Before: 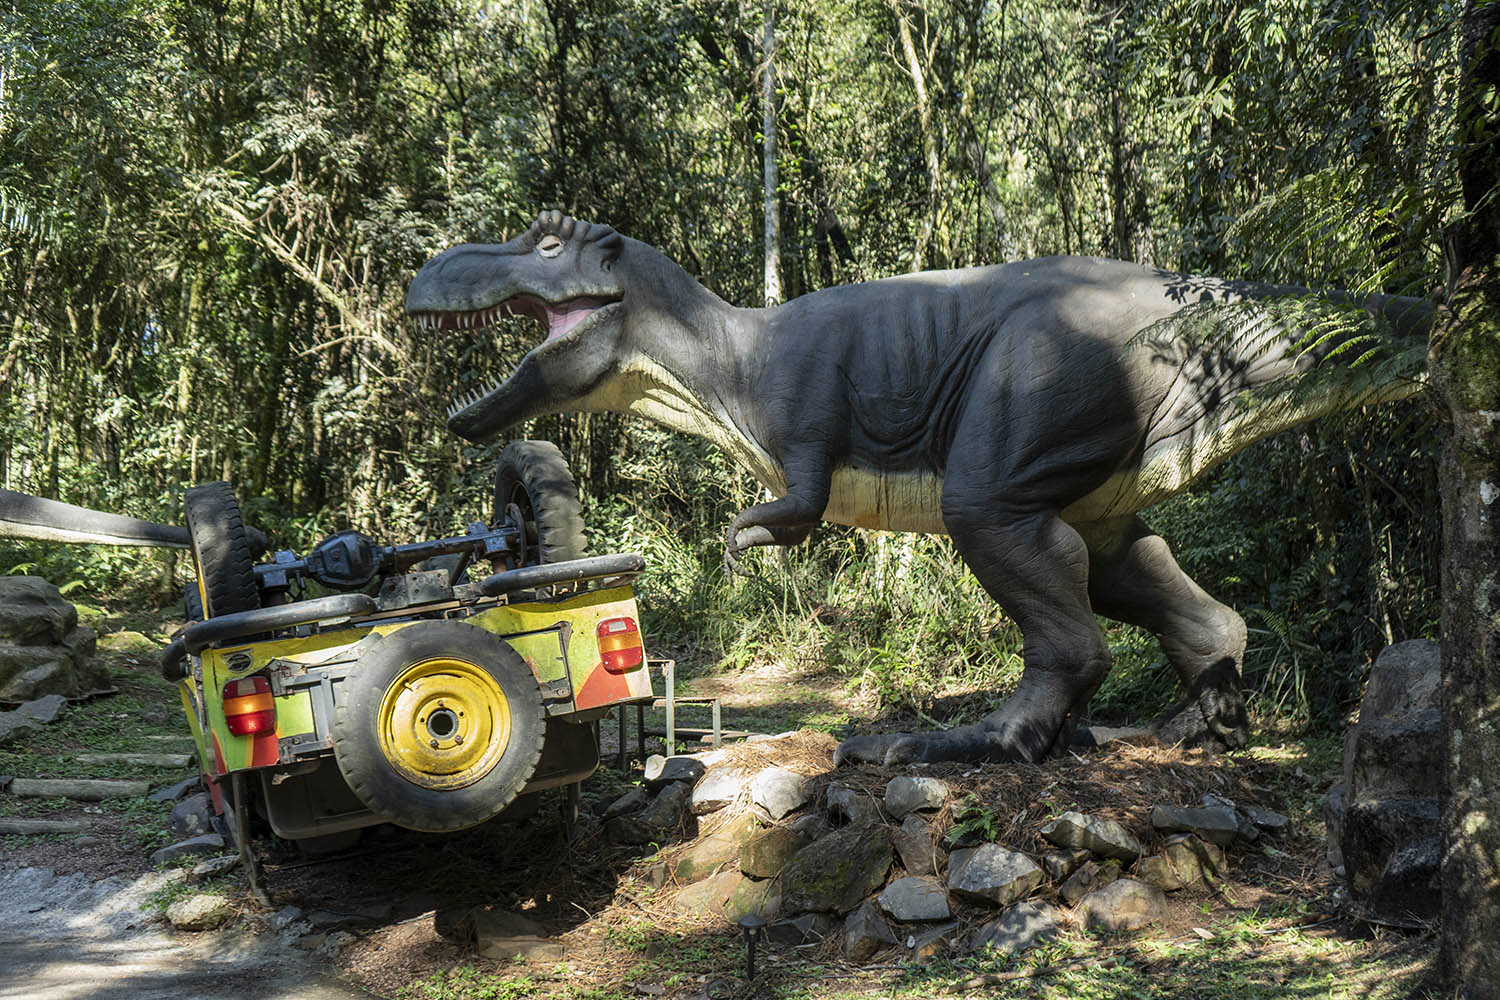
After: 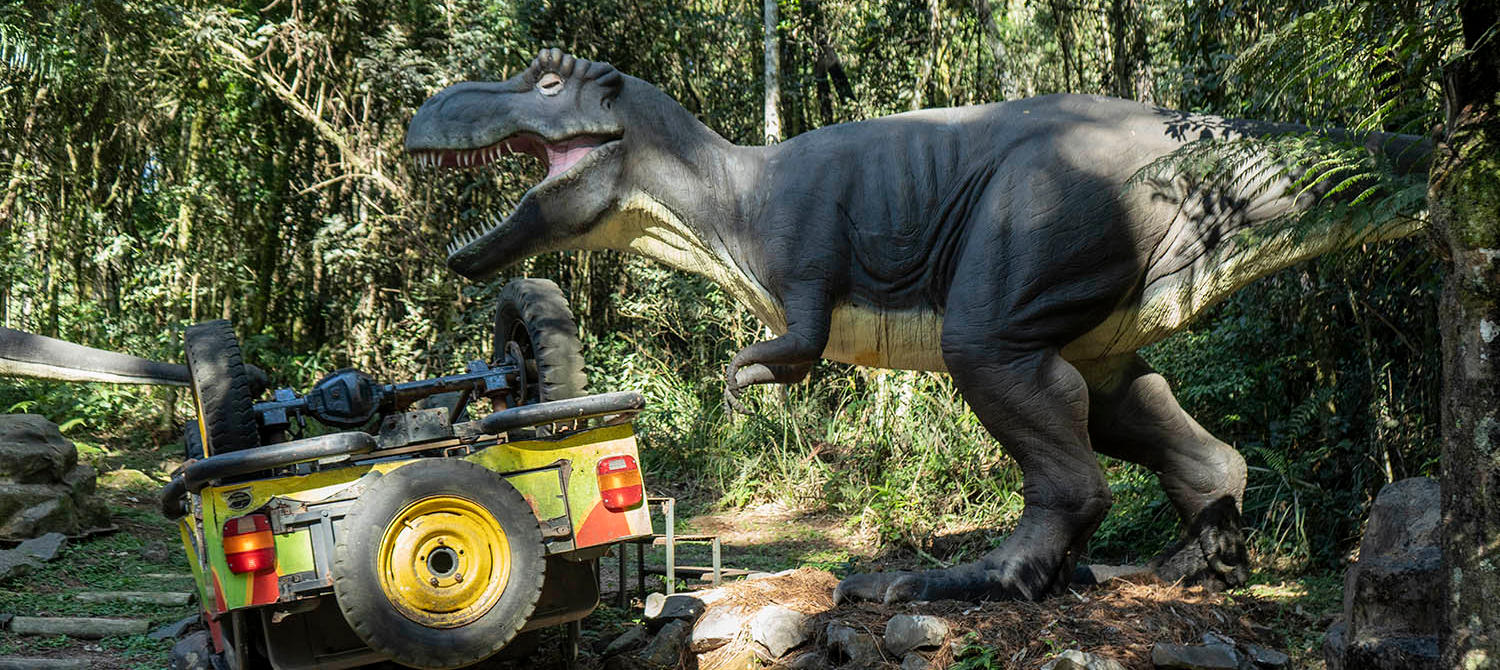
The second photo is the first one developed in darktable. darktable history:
crop: top 16.246%, bottom 16.701%
tone equalizer: smoothing diameter 2.01%, edges refinement/feathering 15.62, mask exposure compensation -1.57 EV, filter diffusion 5
